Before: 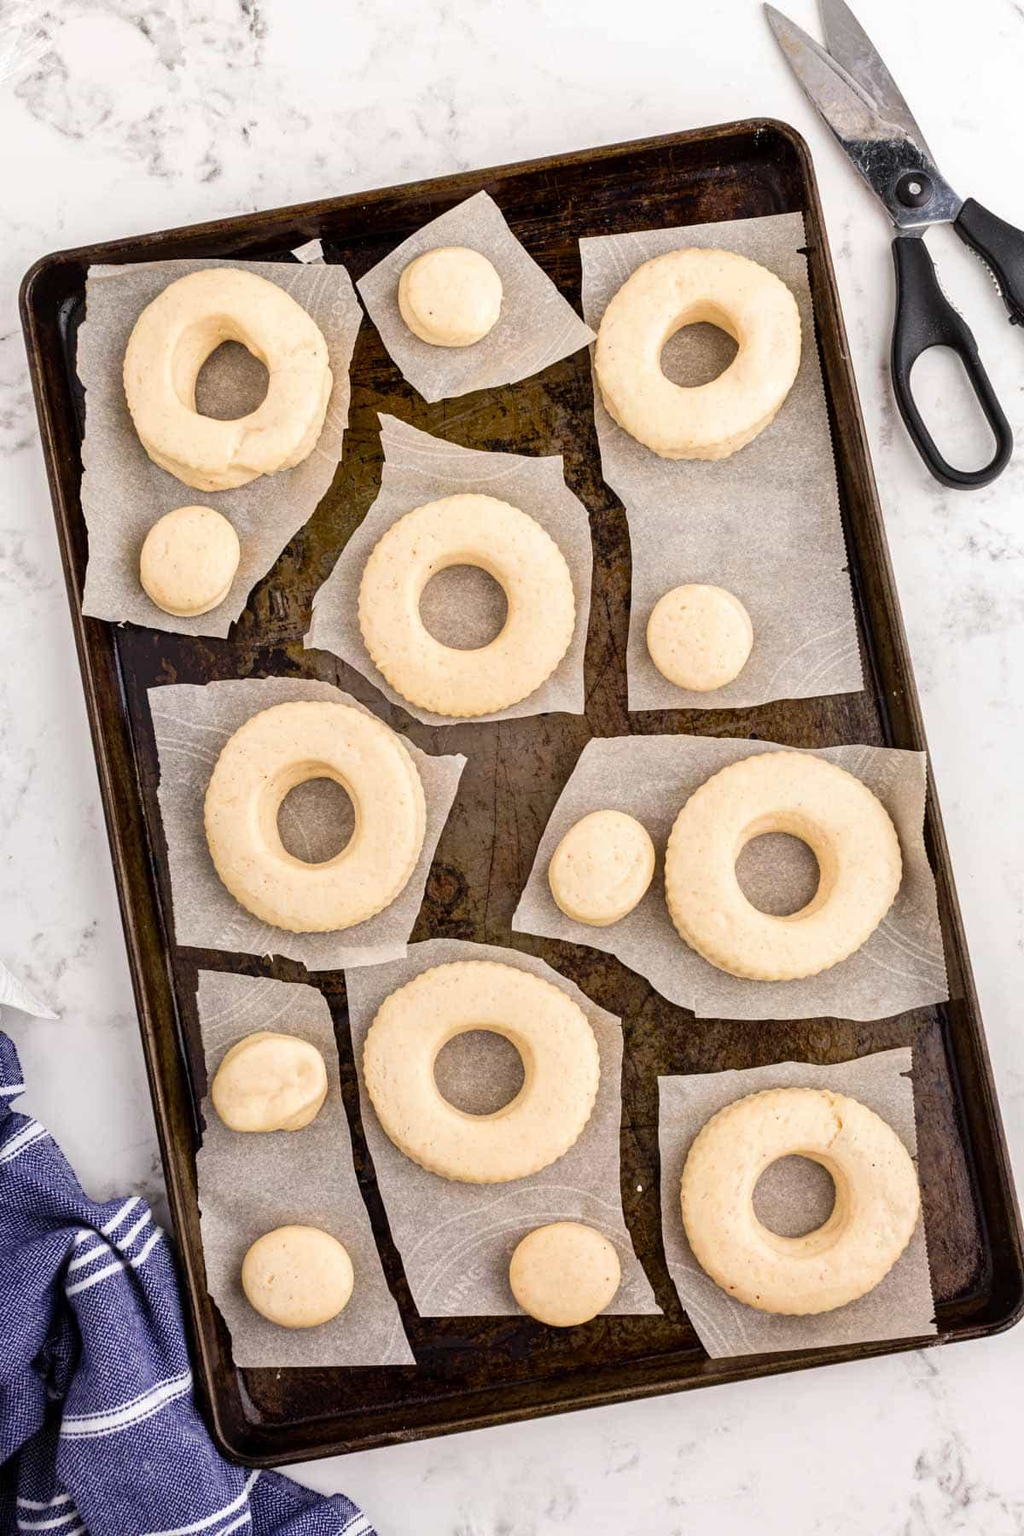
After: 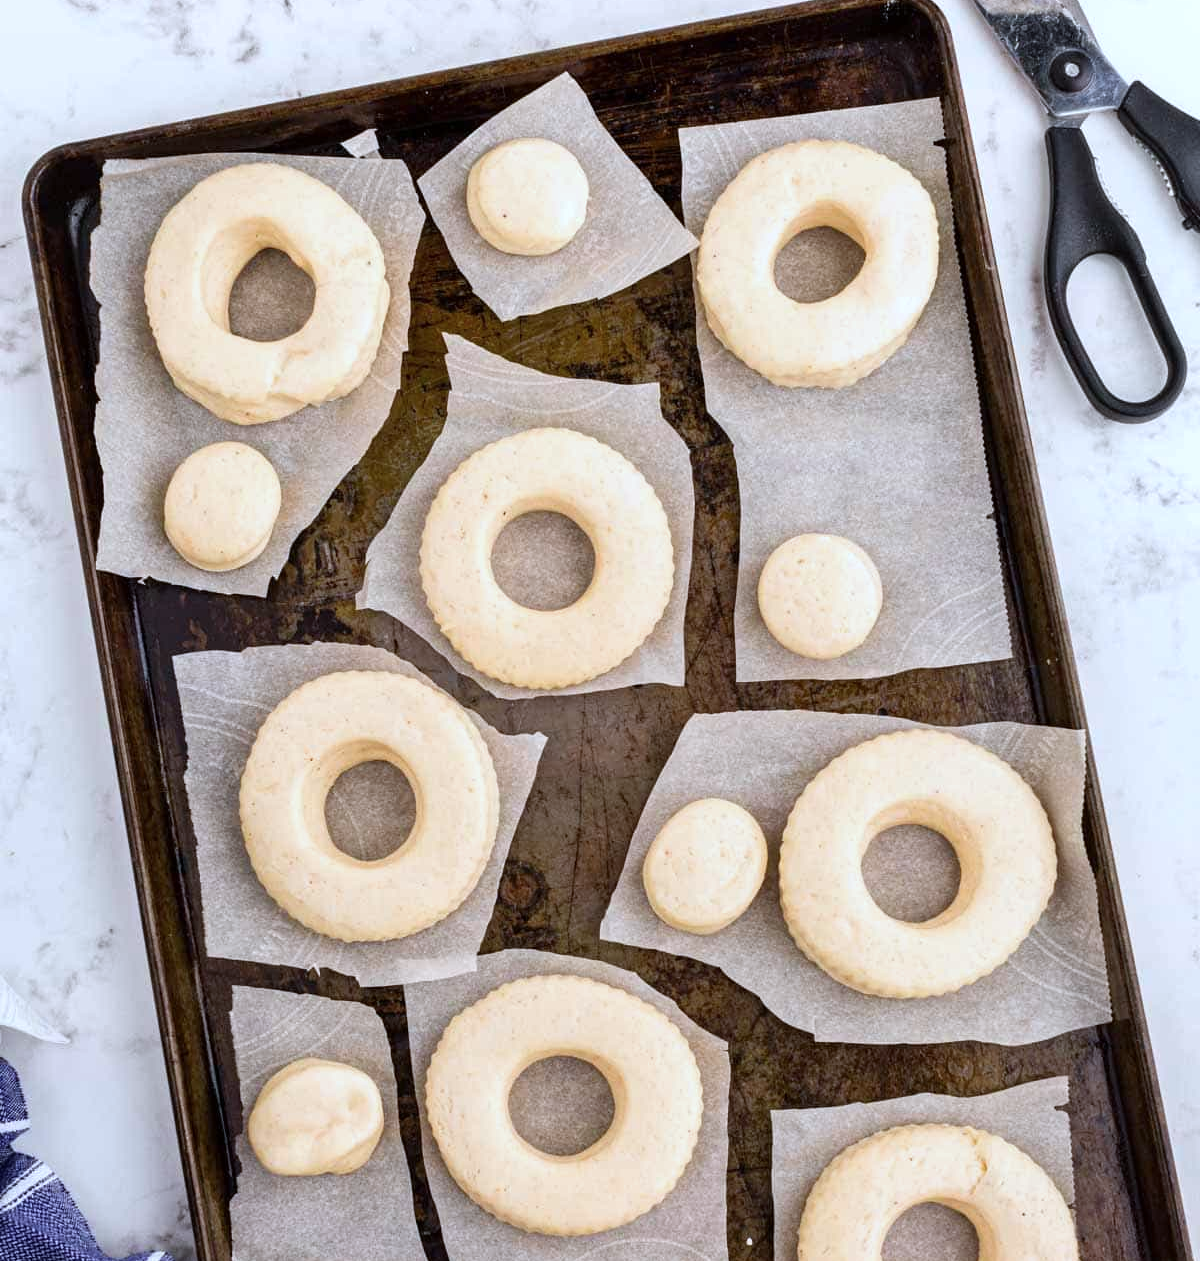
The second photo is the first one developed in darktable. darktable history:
crop and rotate: top 8.39%, bottom 21.527%
color calibration: gray › normalize channels true, x 0.37, y 0.382, temperature 4316.5 K, gamut compression 0.028
